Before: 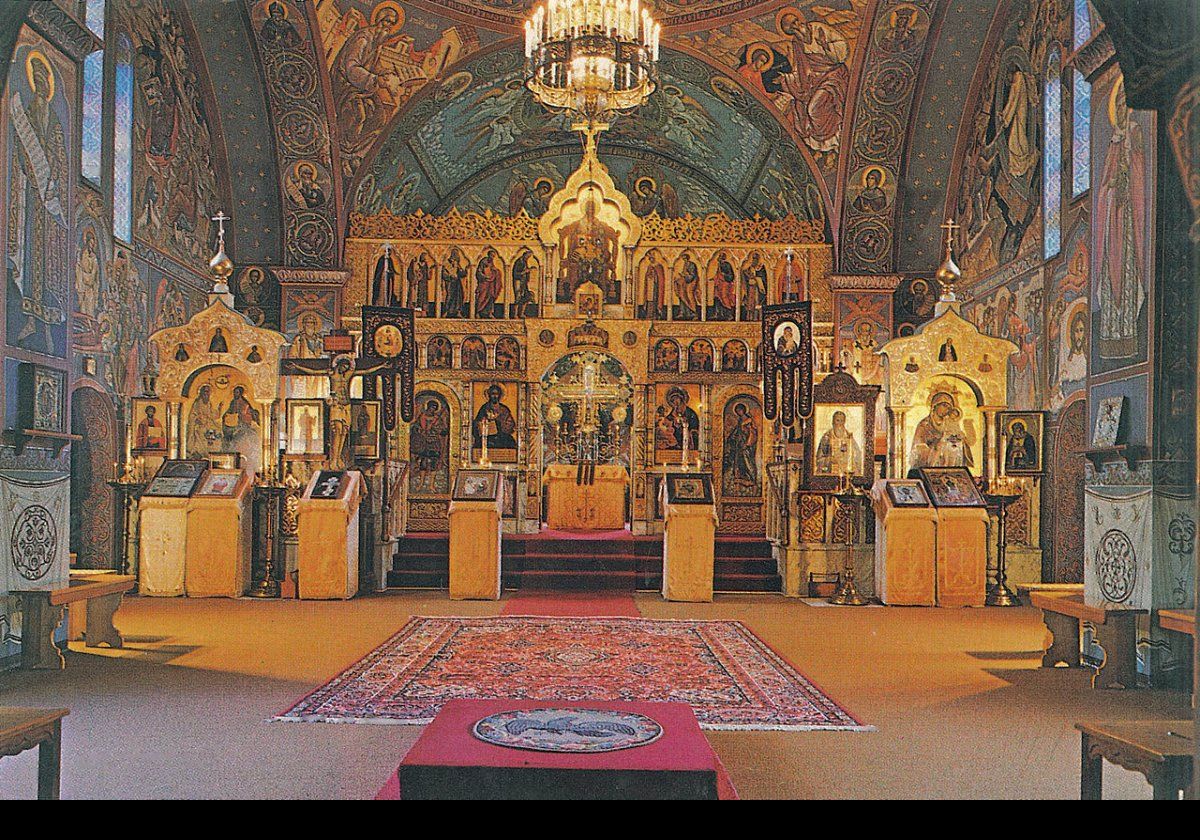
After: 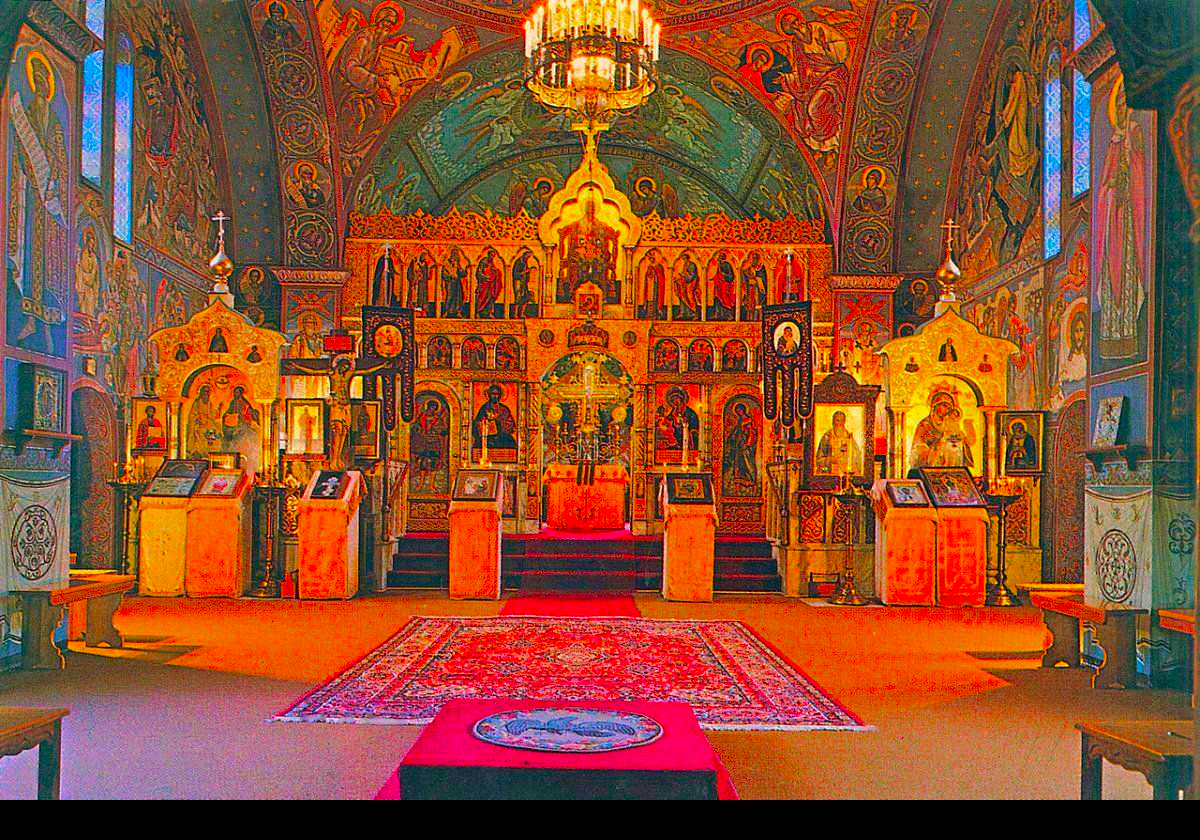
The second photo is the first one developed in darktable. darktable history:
velvia: strength 44.67%
color correction: highlights a* 1.66, highlights b* -1.85, saturation 2.46
